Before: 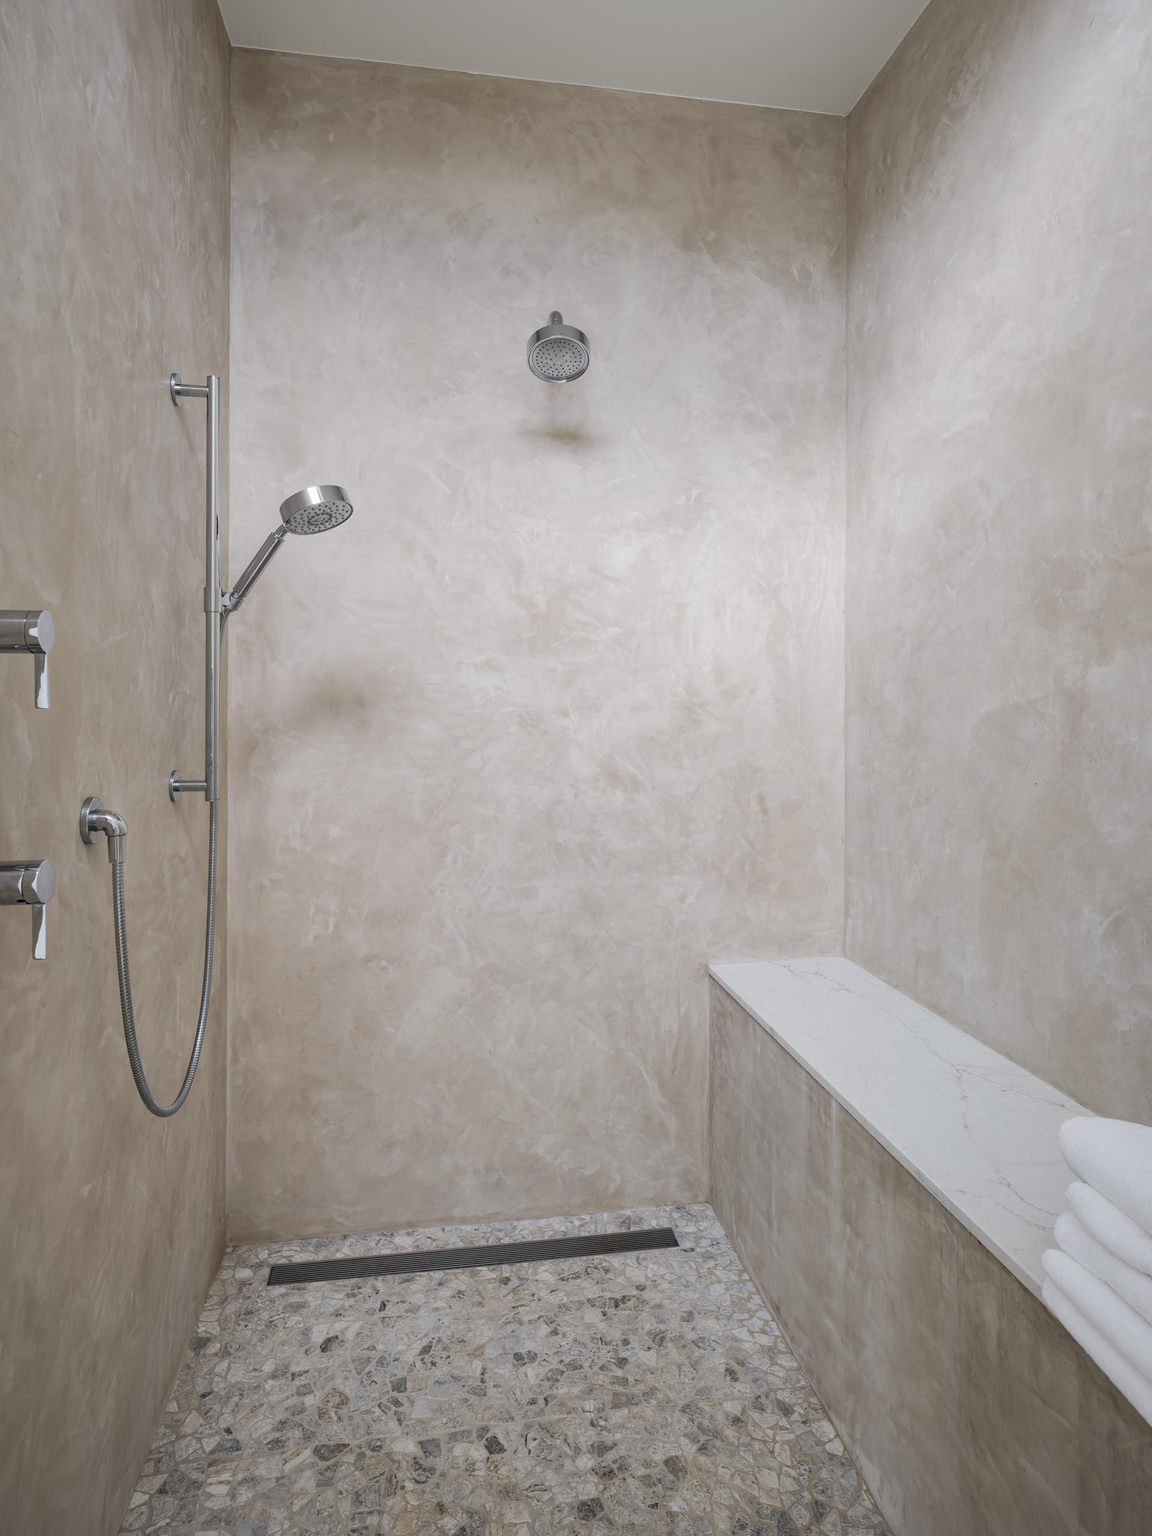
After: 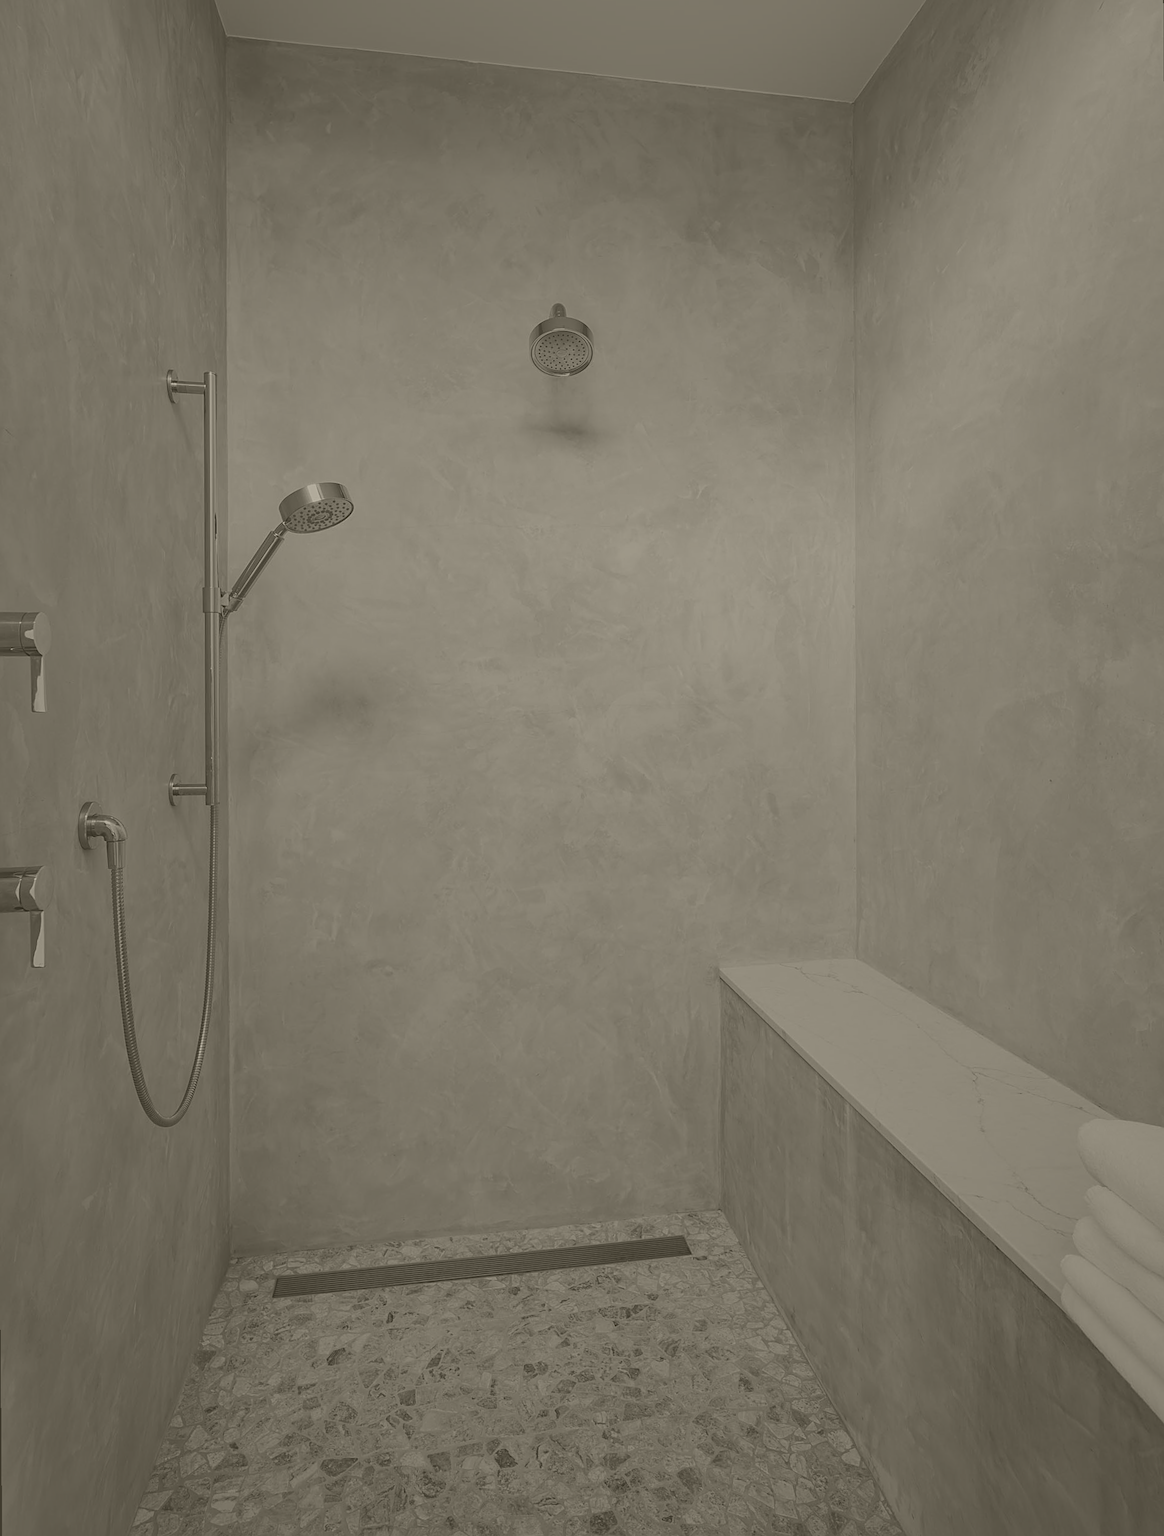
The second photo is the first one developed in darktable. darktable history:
shadows and highlights: shadows 75, highlights -25, soften with gaussian
colorize: hue 41.44°, saturation 22%, source mix 60%, lightness 10.61%
rotate and perspective: rotation -0.45°, automatic cropping original format, crop left 0.008, crop right 0.992, crop top 0.012, crop bottom 0.988
sharpen: on, module defaults
exposure: black level correction -0.028, compensate highlight preservation false
